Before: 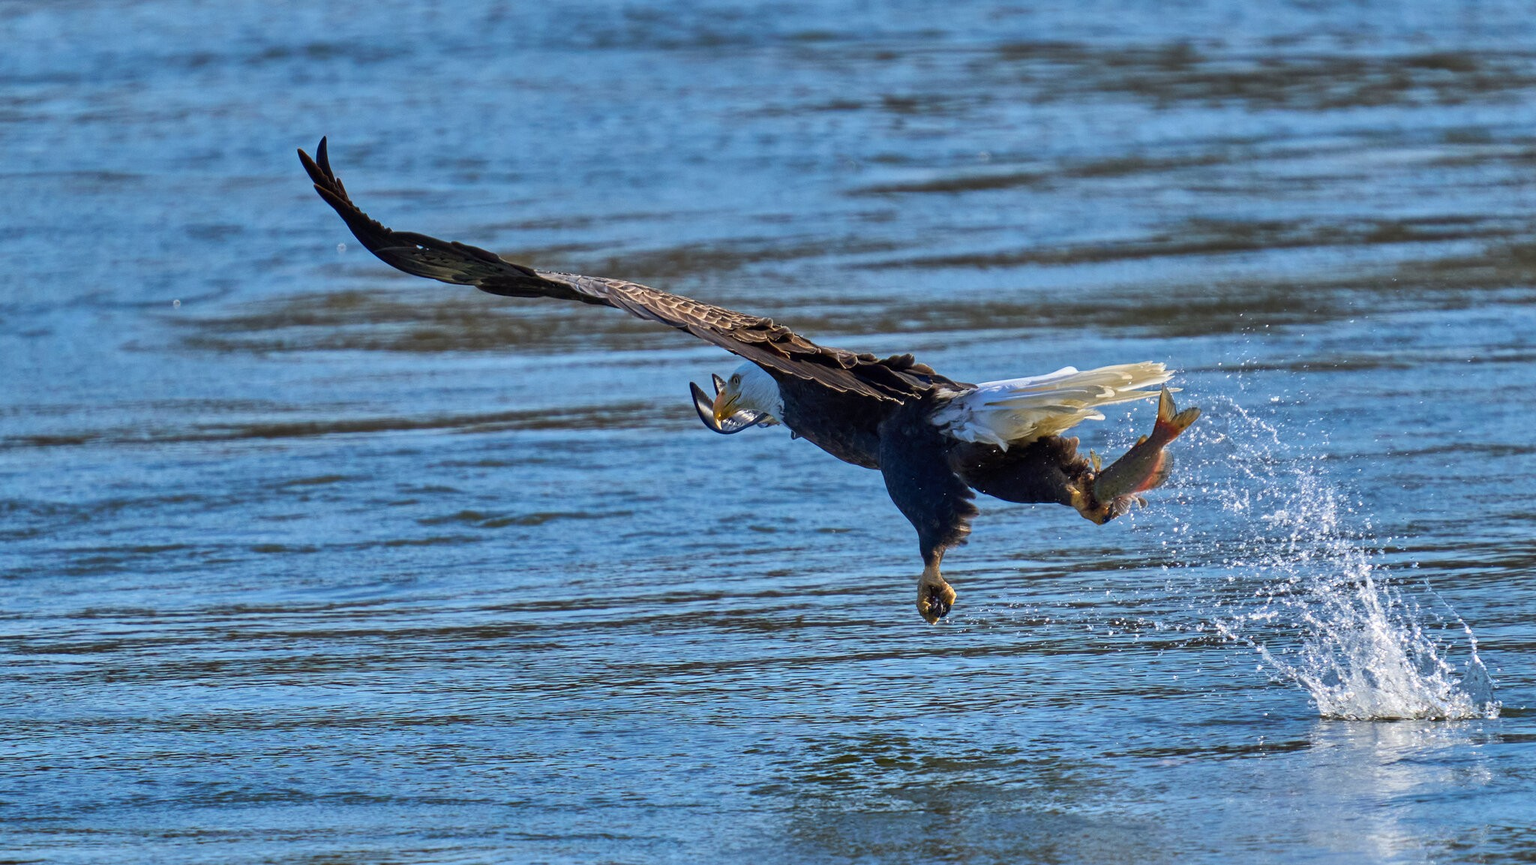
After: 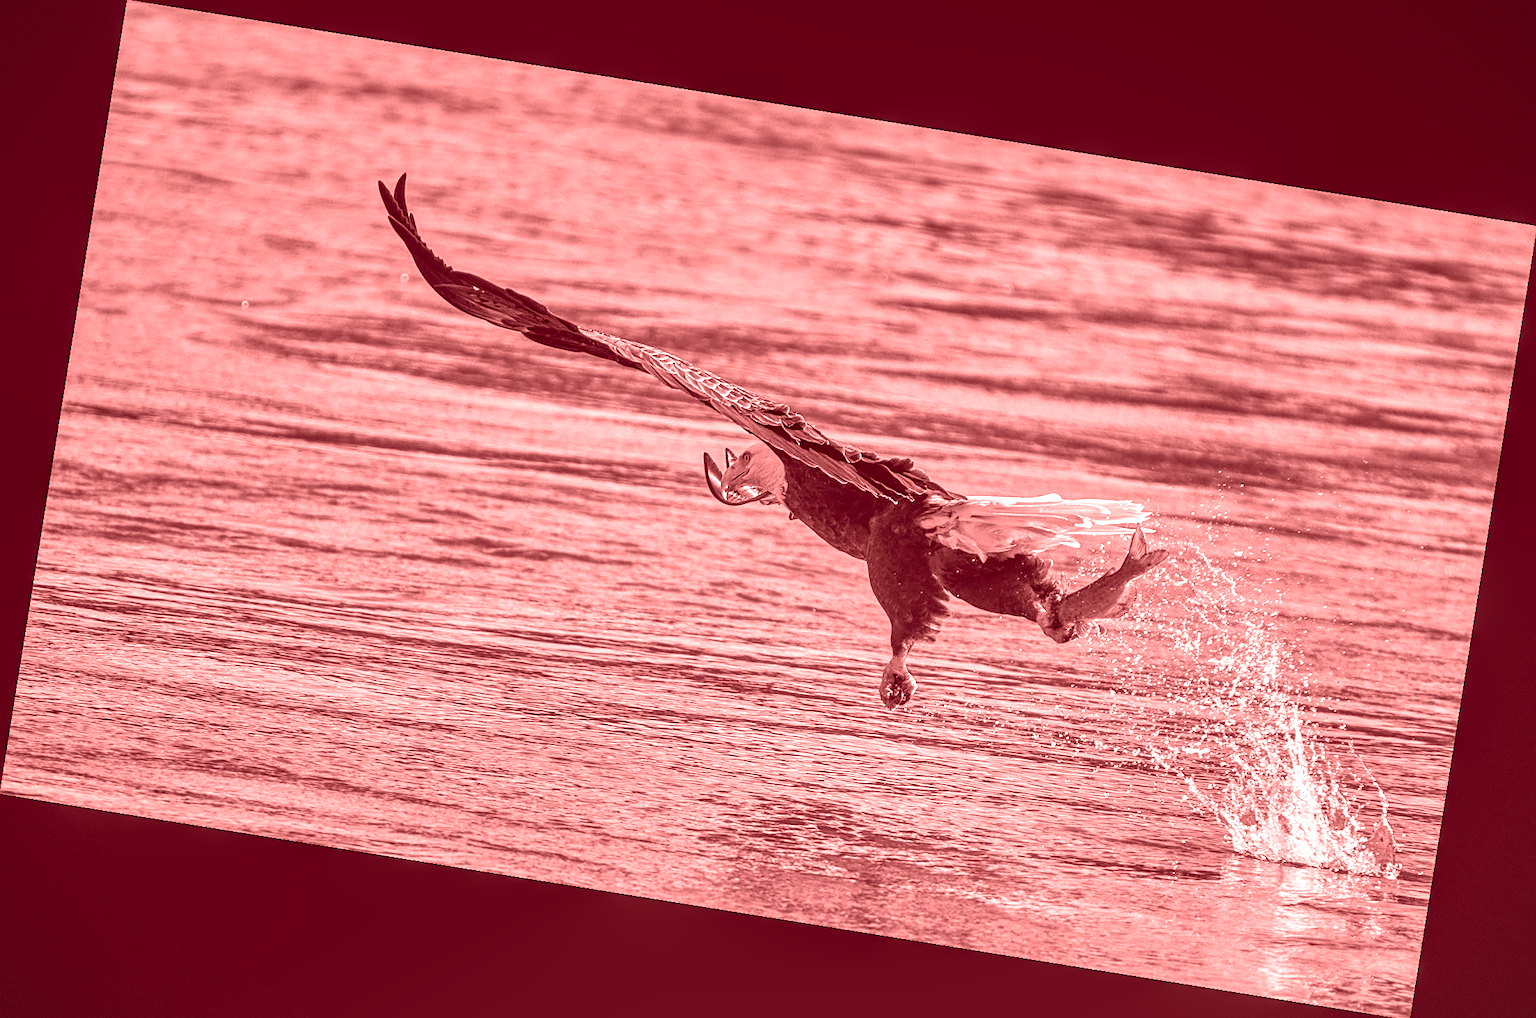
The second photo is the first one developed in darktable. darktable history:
vignetting: fall-off start 100%, fall-off radius 71%, brightness -0.434, saturation -0.2, width/height ratio 1.178, dithering 8-bit output, unbound false
sharpen: on, module defaults
exposure: black level correction 0, exposure 0.7 EV, compensate exposure bias true, compensate highlight preservation false
colorize: saturation 60%, source mix 100%
local contrast: highlights 0%, shadows 0%, detail 133%
rotate and perspective: rotation 9.12°, automatic cropping off
